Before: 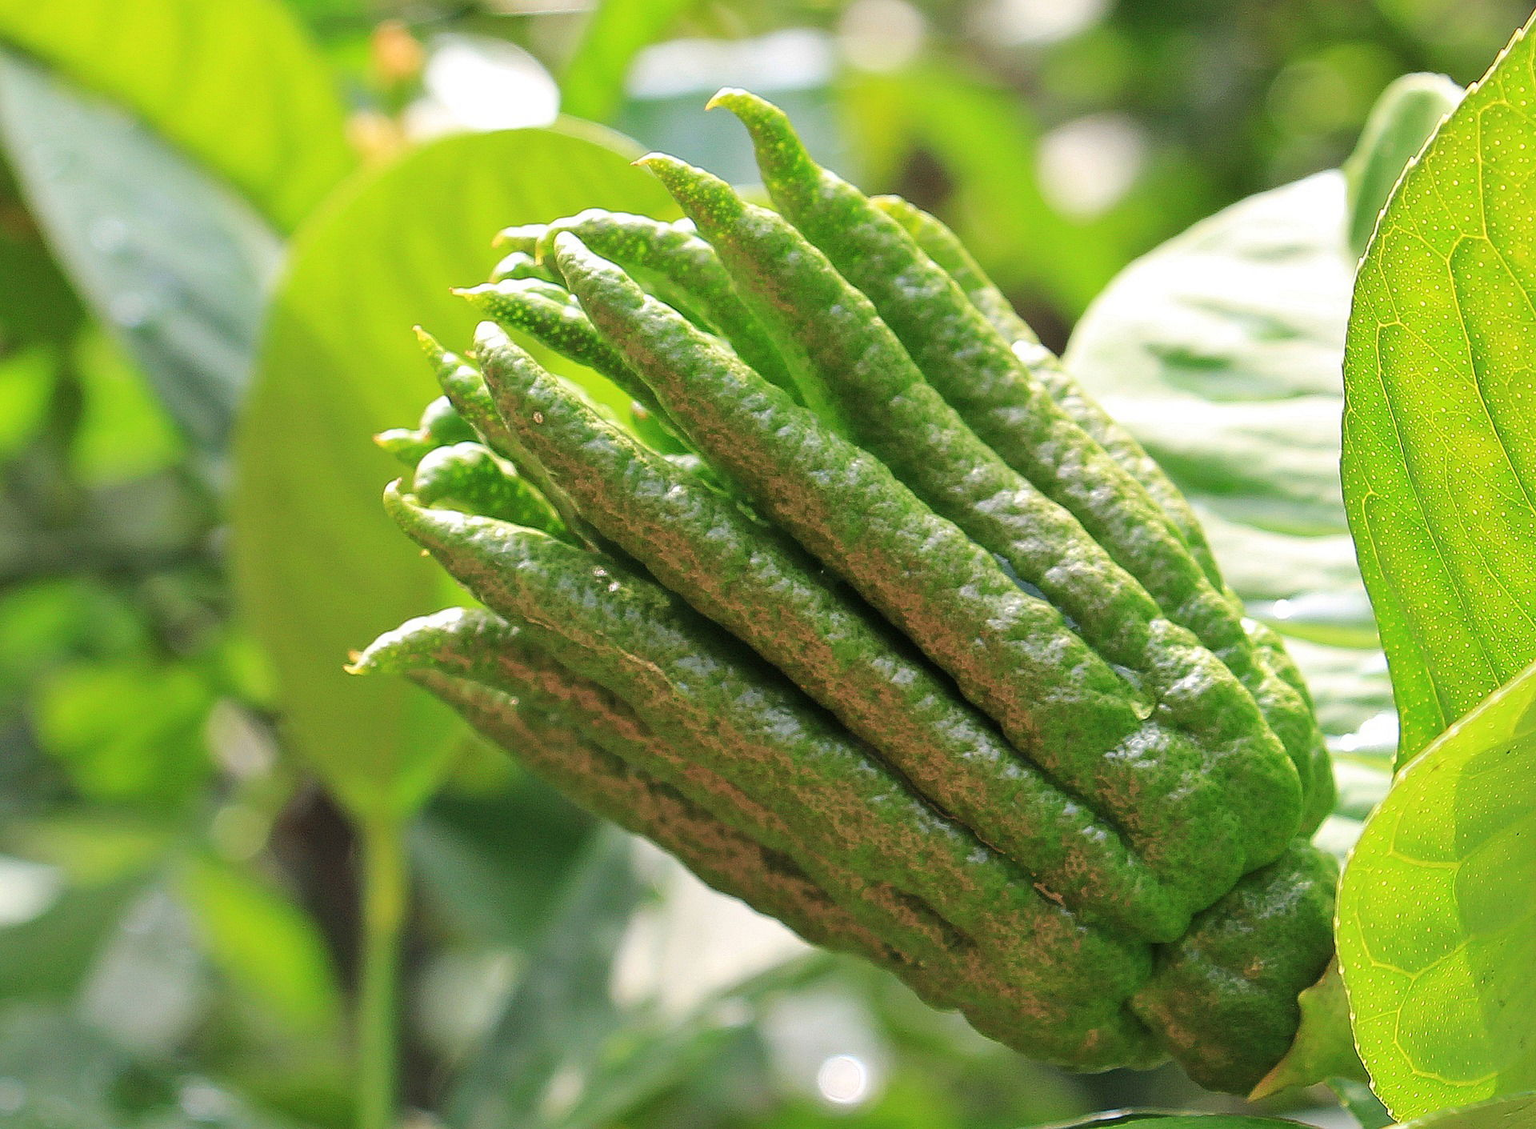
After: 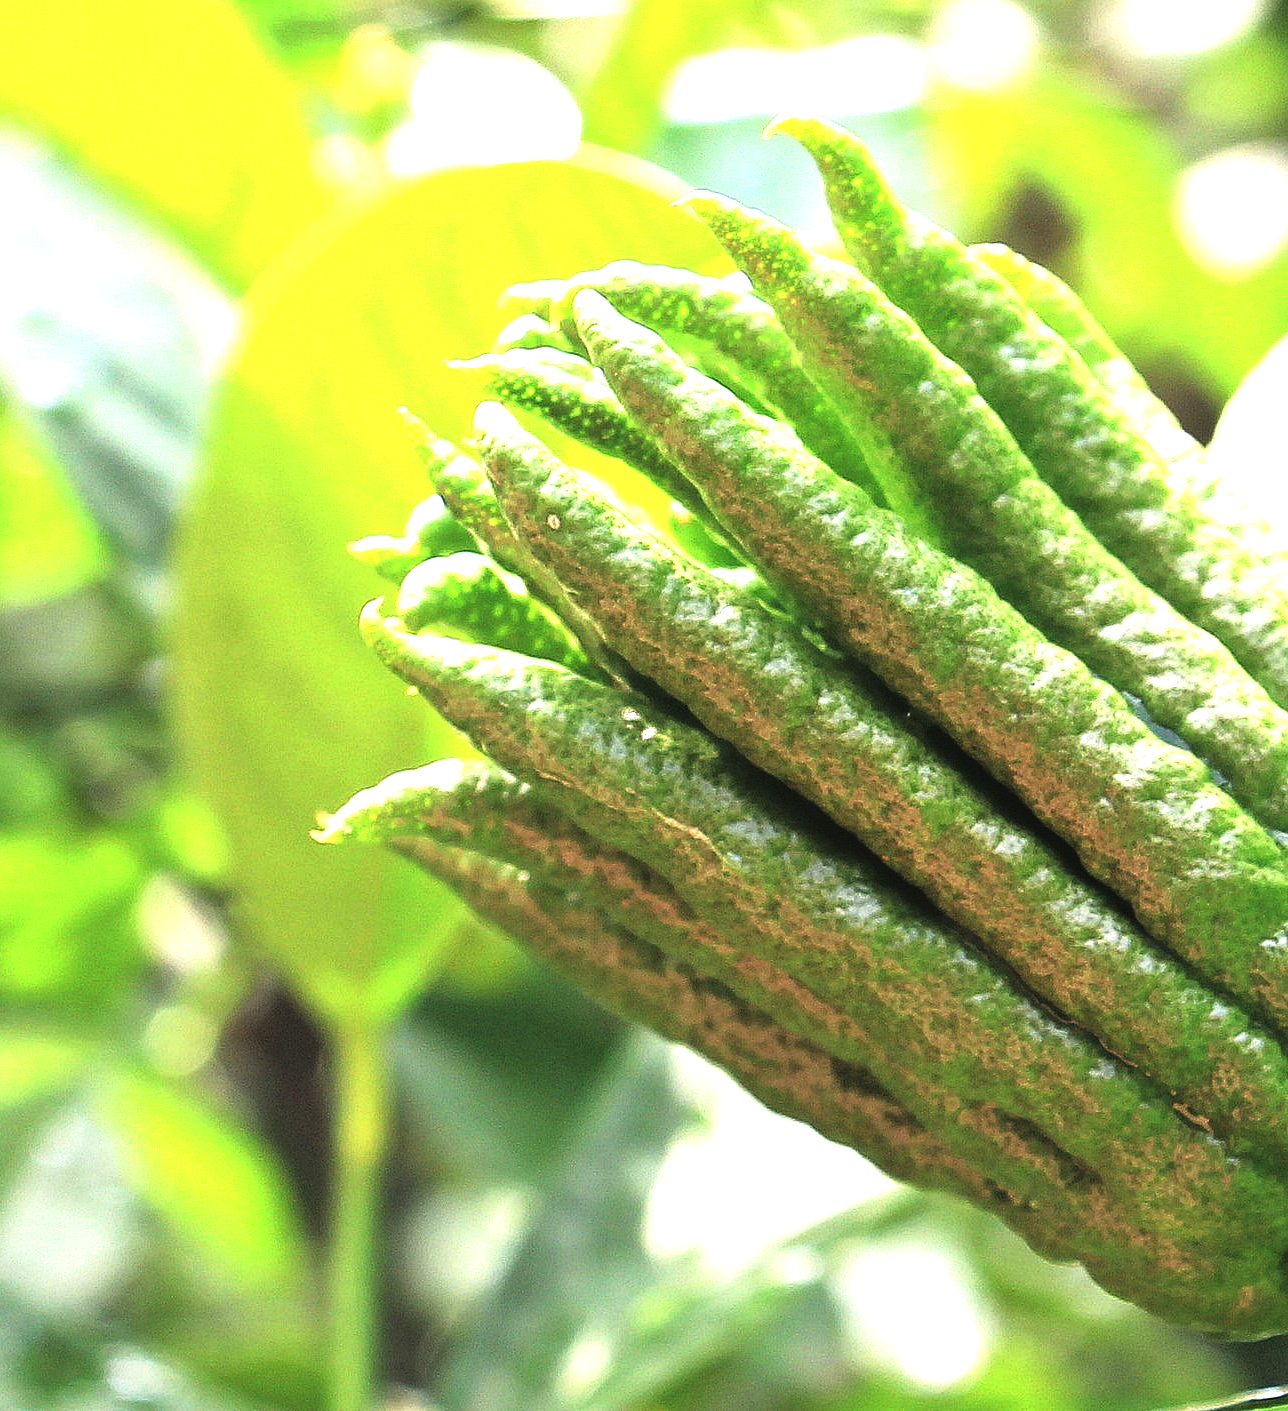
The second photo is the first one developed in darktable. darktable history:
base curve: curves: ch0 [(0, 0) (0.595, 0.418) (1, 1)]
crop and rotate: left 6.215%, right 26.677%
tone curve: curves: ch0 [(0, 0.021) (0.049, 0.044) (0.158, 0.113) (0.351, 0.331) (0.485, 0.505) (0.656, 0.696) (0.868, 0.887) (1, 0.969)]; ch1 [(0, 0) (0.322, 0.328) (0.434, 0.438) (0.473, 0.477) (0.502, 0.503) (0.522, 0.526) (0.564, 0.591) (0.602, 0.632) (0.677, 0.701) (0.859, 0.885) (1, 1)]; ch2 [(0, 0) (0.33, 0.301) (0.452, 0.434) (0.502, 0.505) (0.535, 0.554) (0.565, 0.598) (0.618, 0.629) (1, 1)], color space Lab, linked channels, preserve colors none
exposure: black level correction -0.005, exposure 0.626 EV, compensate exposure bias true, compensate highlight preservation false
tone equalizer: -8 EV -0.753 EV, -7 EV -0.707 EV, -6 EV -0.636 EV, -5 EV -0.398 EV, -3 EV 0.376 EV, -2 EV 0.6 EV, -1 EV 0.699 EV, +0 EV 0.762 EV
